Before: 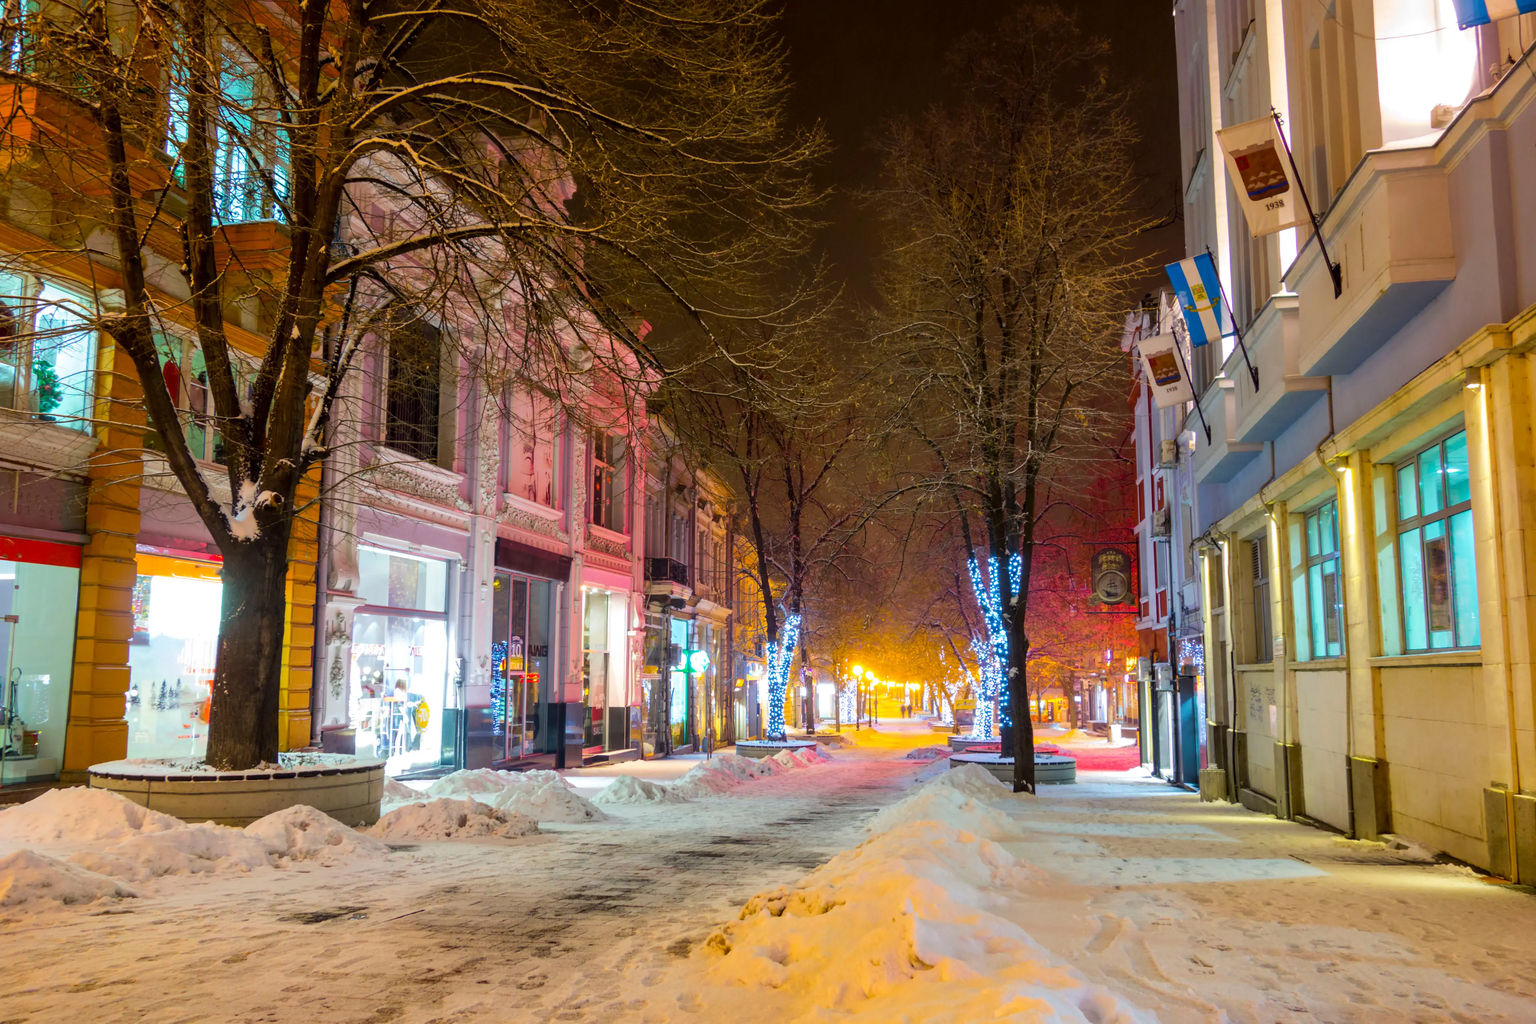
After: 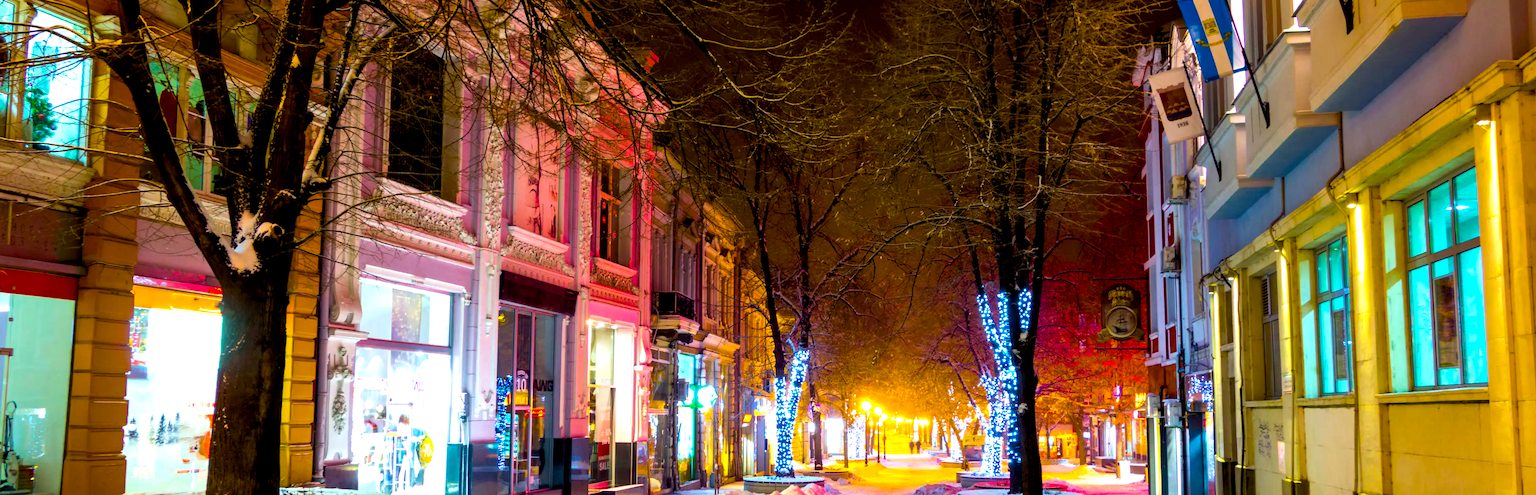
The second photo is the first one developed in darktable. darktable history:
rotate and perspective: rotation 0.174°, lens shift (vertical) 0.013, lens shift (horizontal) 0.019, shear 0.001, automatic cropping original format, crop left 0.007, crop right 0.991, crop top 0.016, crop bottom 0.997
crop and rotate: top 26.056%, bottom 25.543%
velvia: strength 15%
exposure: black level correction 0.016, exposure -0.009 EV, compensate highlight preservation false
color balance rgb: linear chroma grading › global chroma 9%, perceptual saturation grading › global saturation 36%, perceptual brilliance grading › global brilliance 15%, perceptual brilliance grading › shadows -35%, global vibrance 15%
